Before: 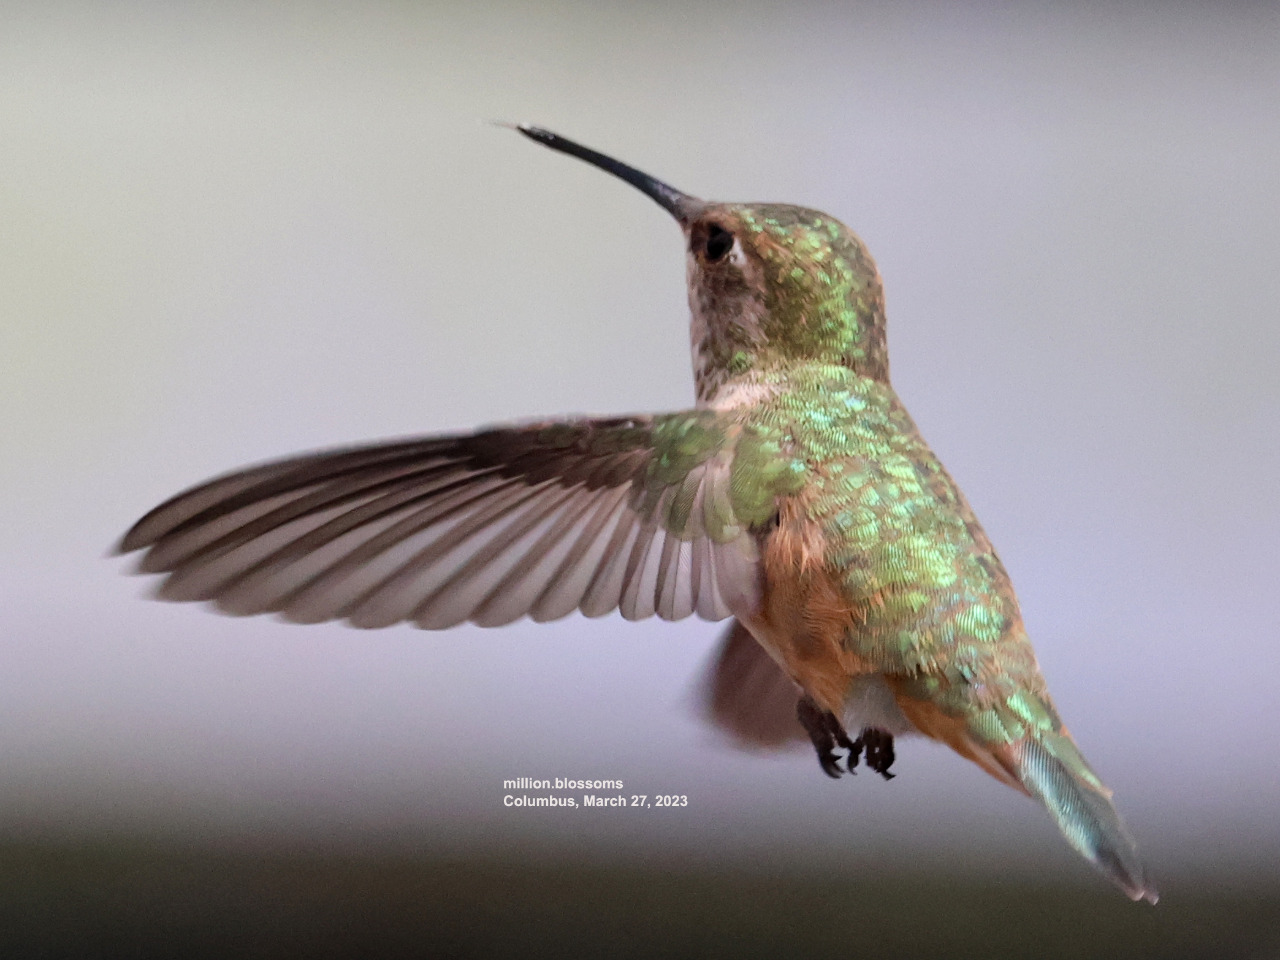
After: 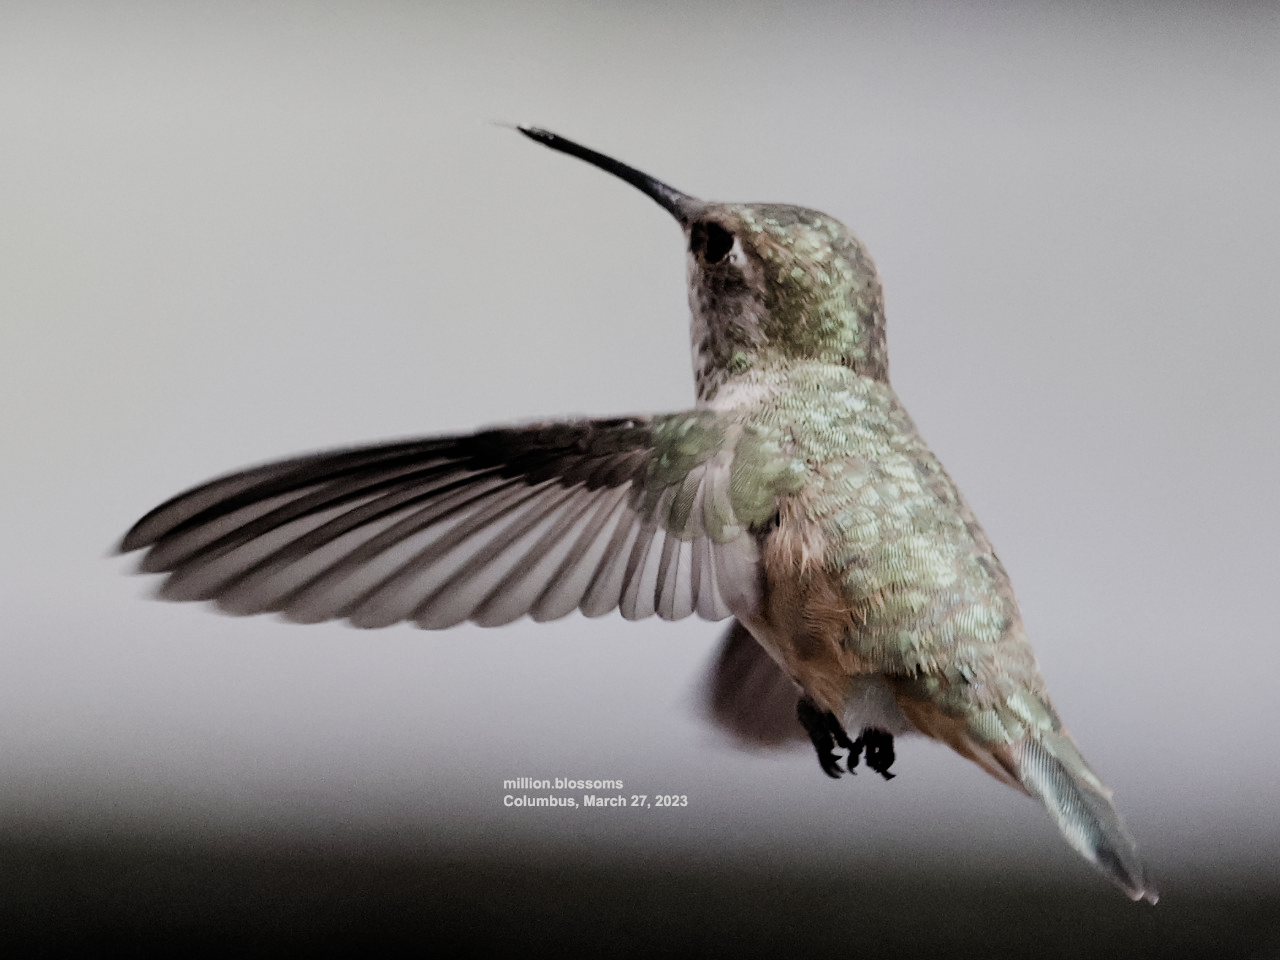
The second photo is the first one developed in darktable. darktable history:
filmic rgb: black relative exposure -5.08 EV, white relative exposure 3.95 EV, hardness 2.9, contrast 1.299, highlights saturation mix -29.38%, preserve chrominance no, color science v5 (2021), contrast in shadows safe, contrast in highlights safe
